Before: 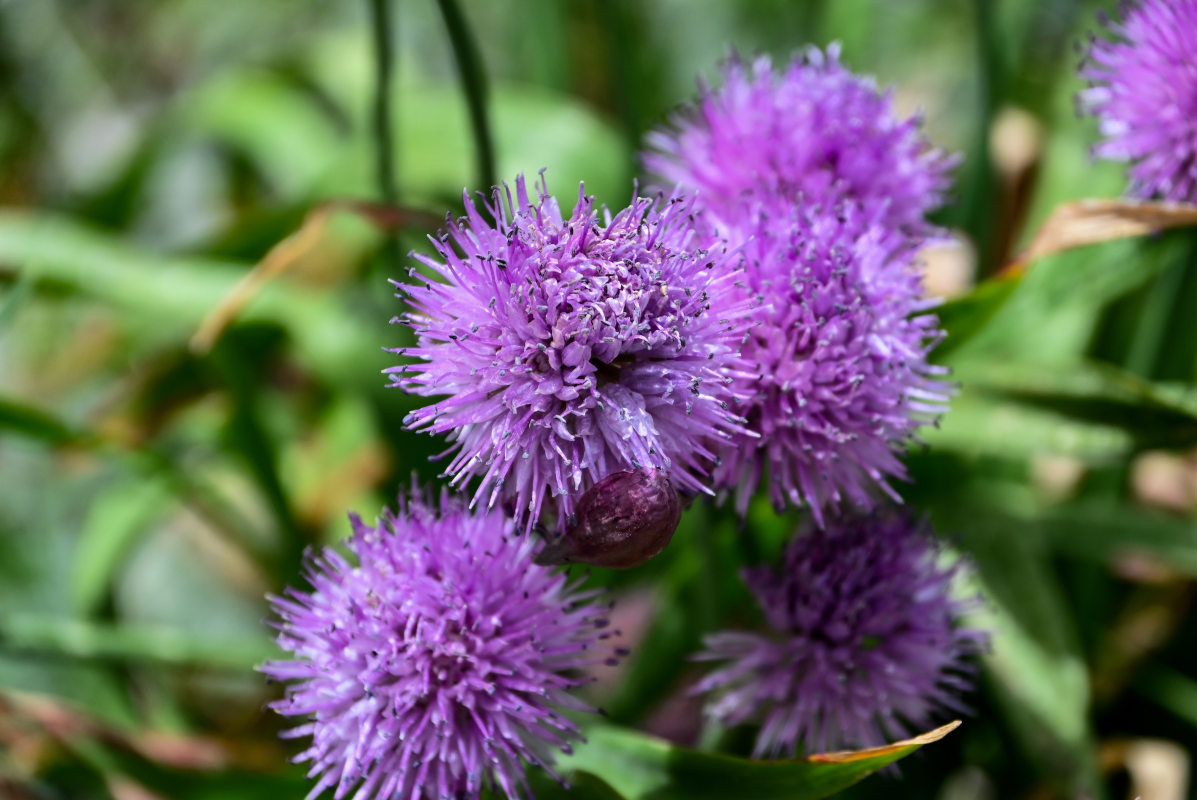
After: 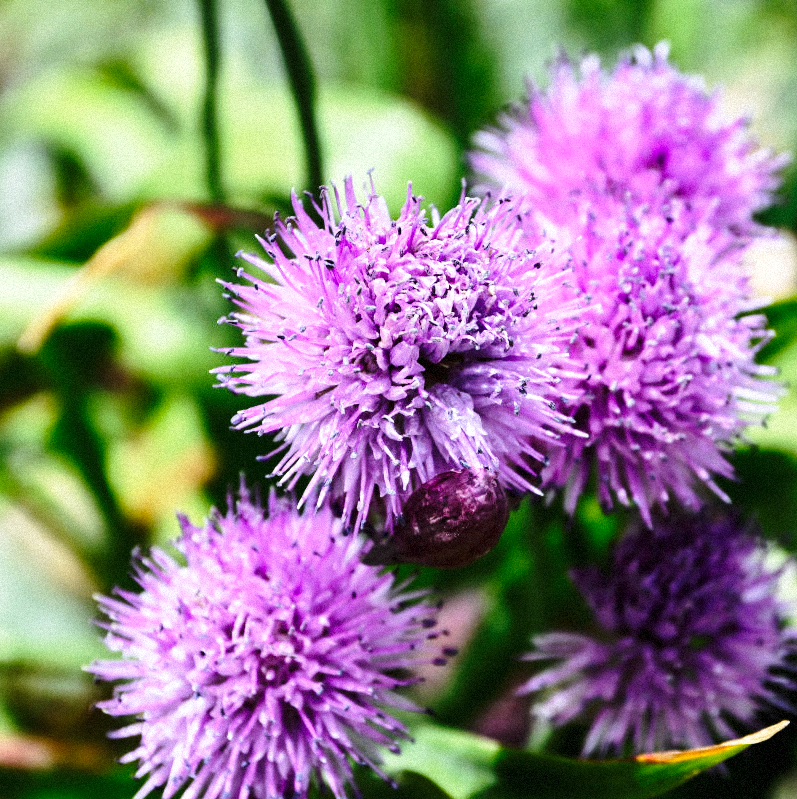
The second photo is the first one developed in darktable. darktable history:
grain: mid-tones bias 0%
base curve: curves: ch0 [(0, 0) (0.028, 0.03) (0.121, 0.232) (0.46, 0.748) (0.859, 0.968) (1, 1)], preserve colors none
tone equalizer: -8 EV -0.417 EV, -7 EV -0.389 EV, -6 EV -0.333 EV, -5 EV -0.222 EV, -3 EV 0.222 EV, -2 EV 0.333 EV, -1 EV 0.389 EV, +0 EV 0.417 EV, edges refinement/feathering 500, mask exposure compensation -1.25 EV, preserve details no
crop and rotate: left 14.385%, right 18.948%
